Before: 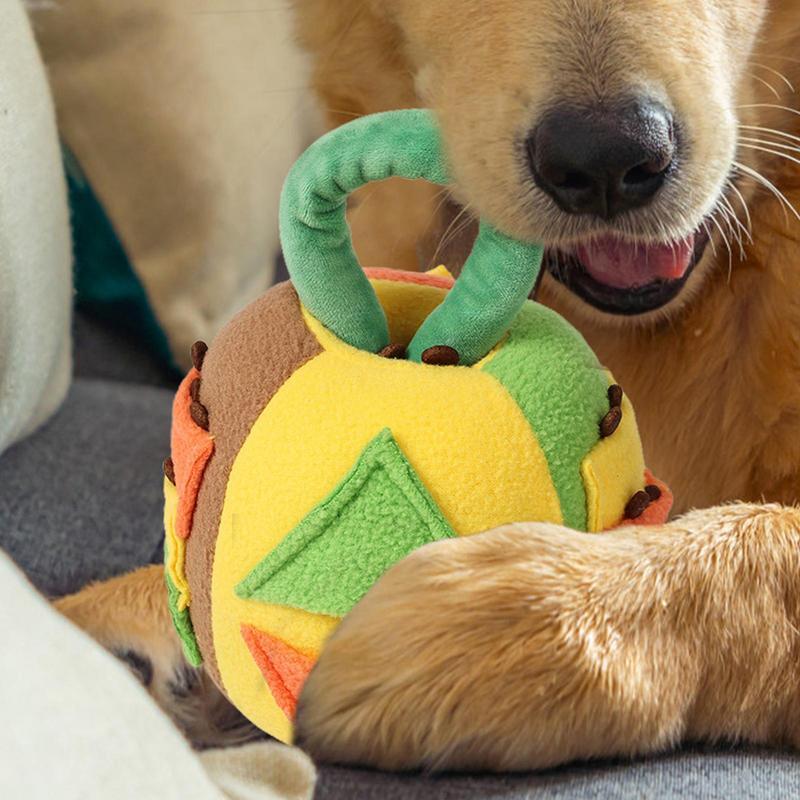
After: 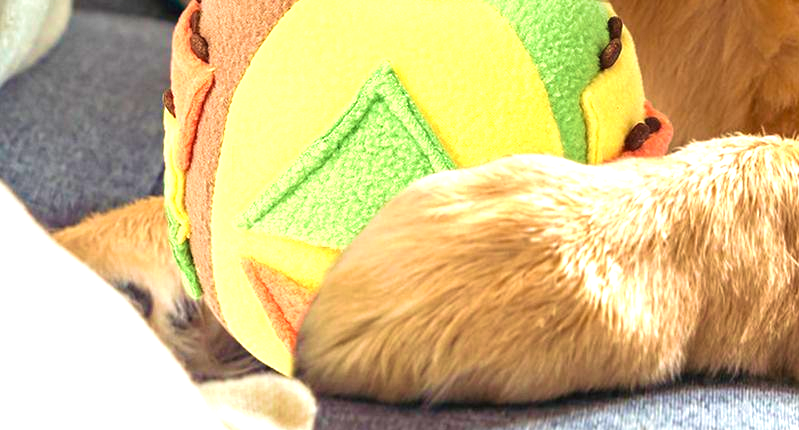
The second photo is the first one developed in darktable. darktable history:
exposure: black level correction 0, exposure 1.1 EV, compensate exposure bias true, compensate highlight preservation false
crop and rotate: top 46.237%
velvia: strength 40%
